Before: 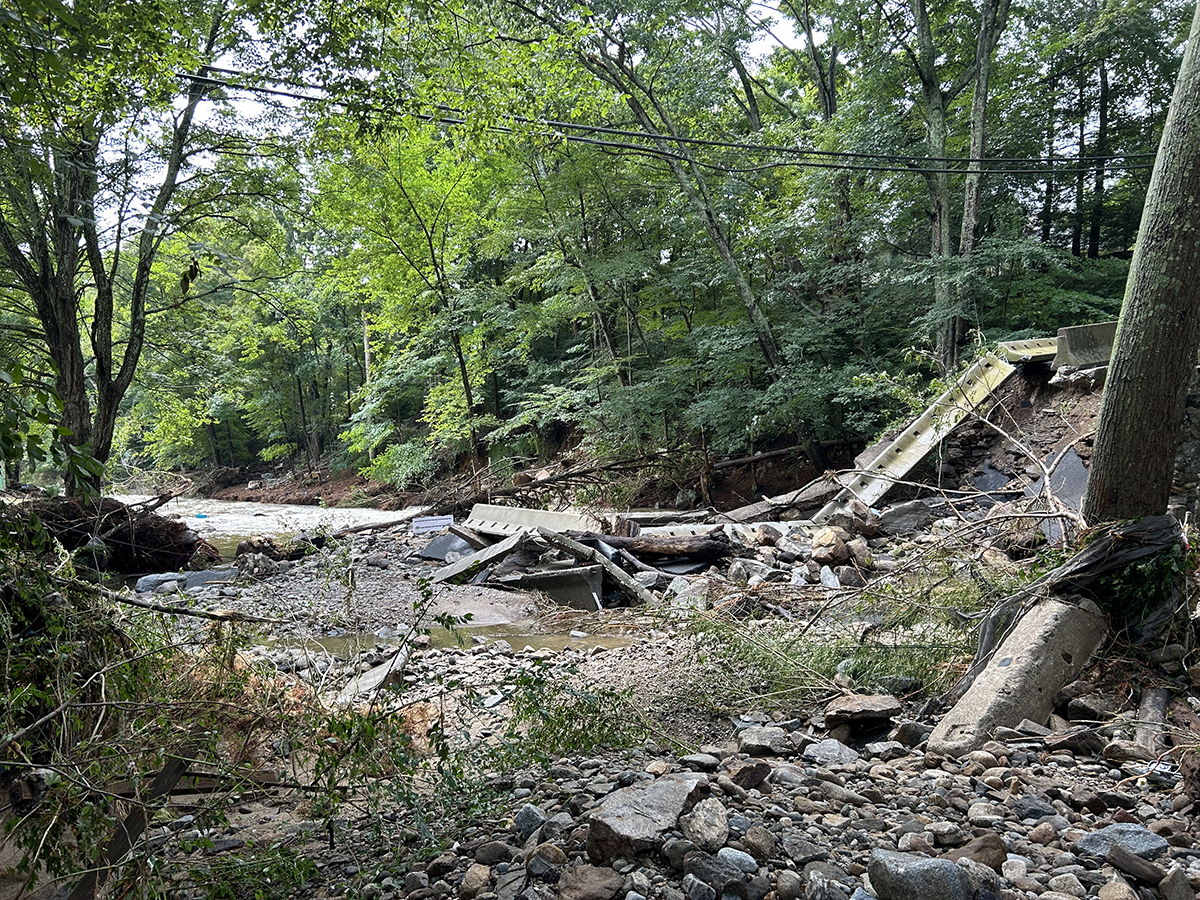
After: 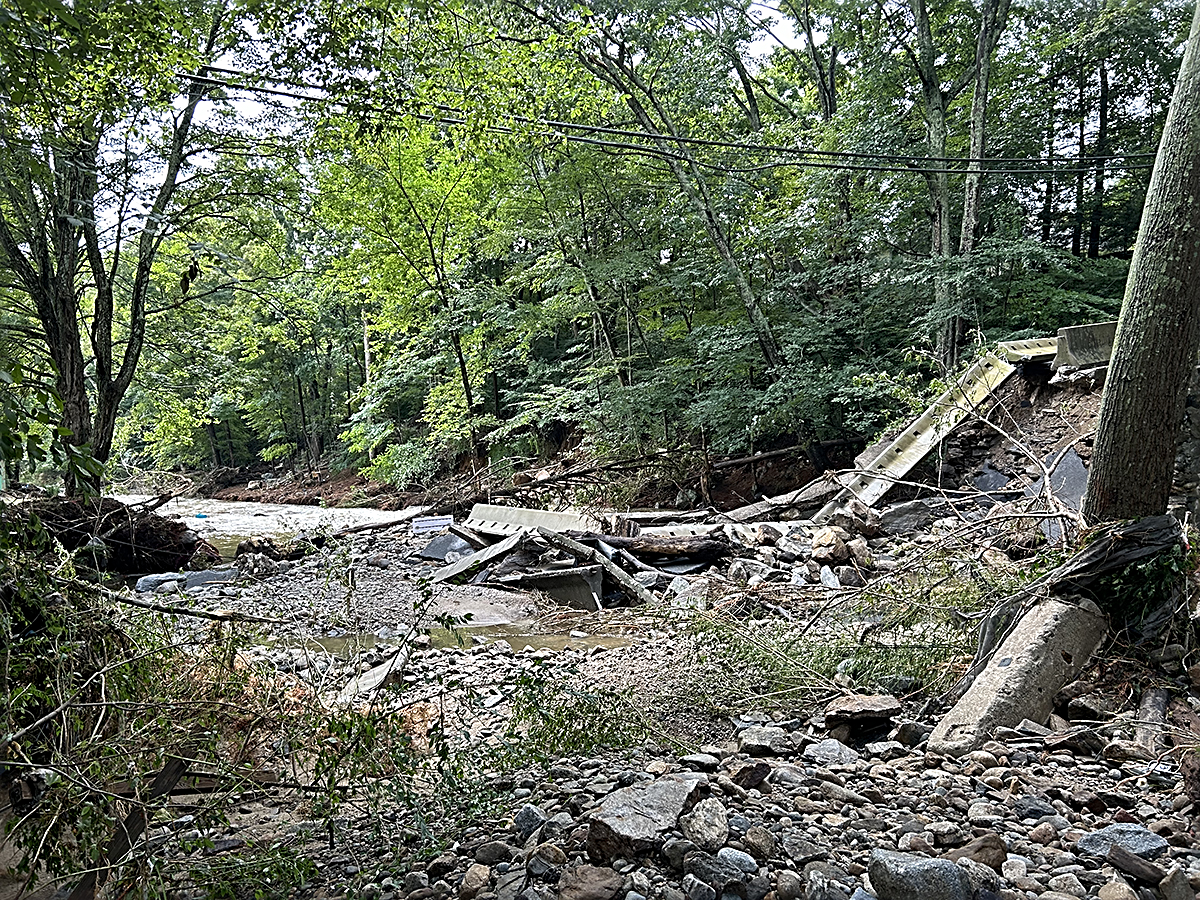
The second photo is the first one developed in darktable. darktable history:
tone equalizer: on, module defaults
sharpen: radius 2.828, amount 0.724
